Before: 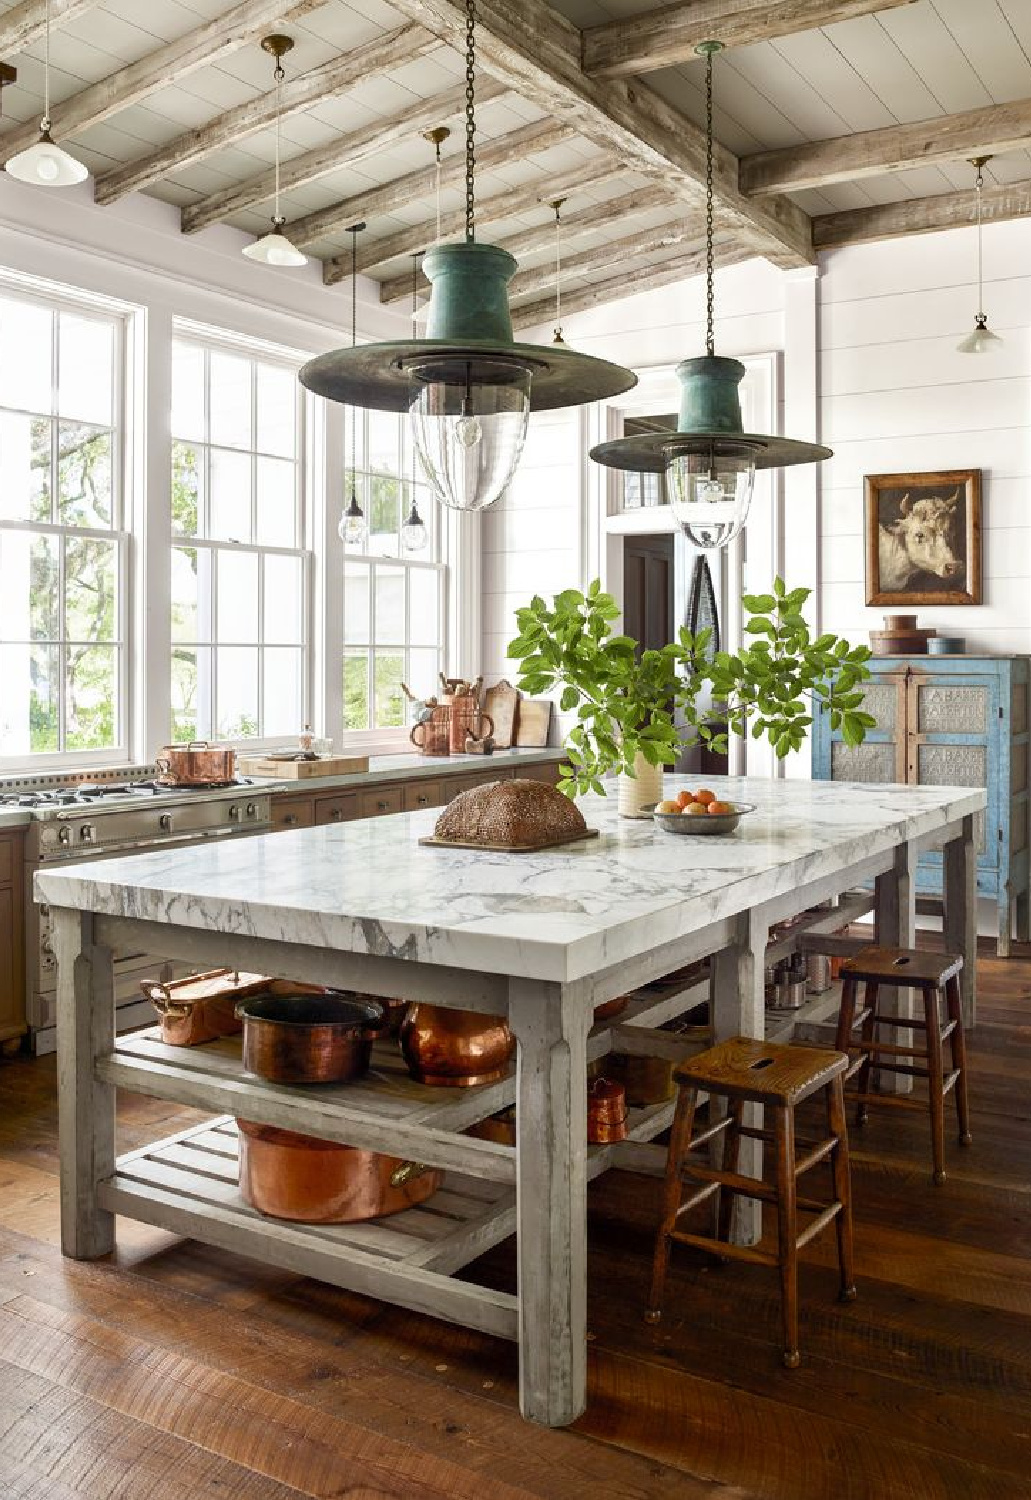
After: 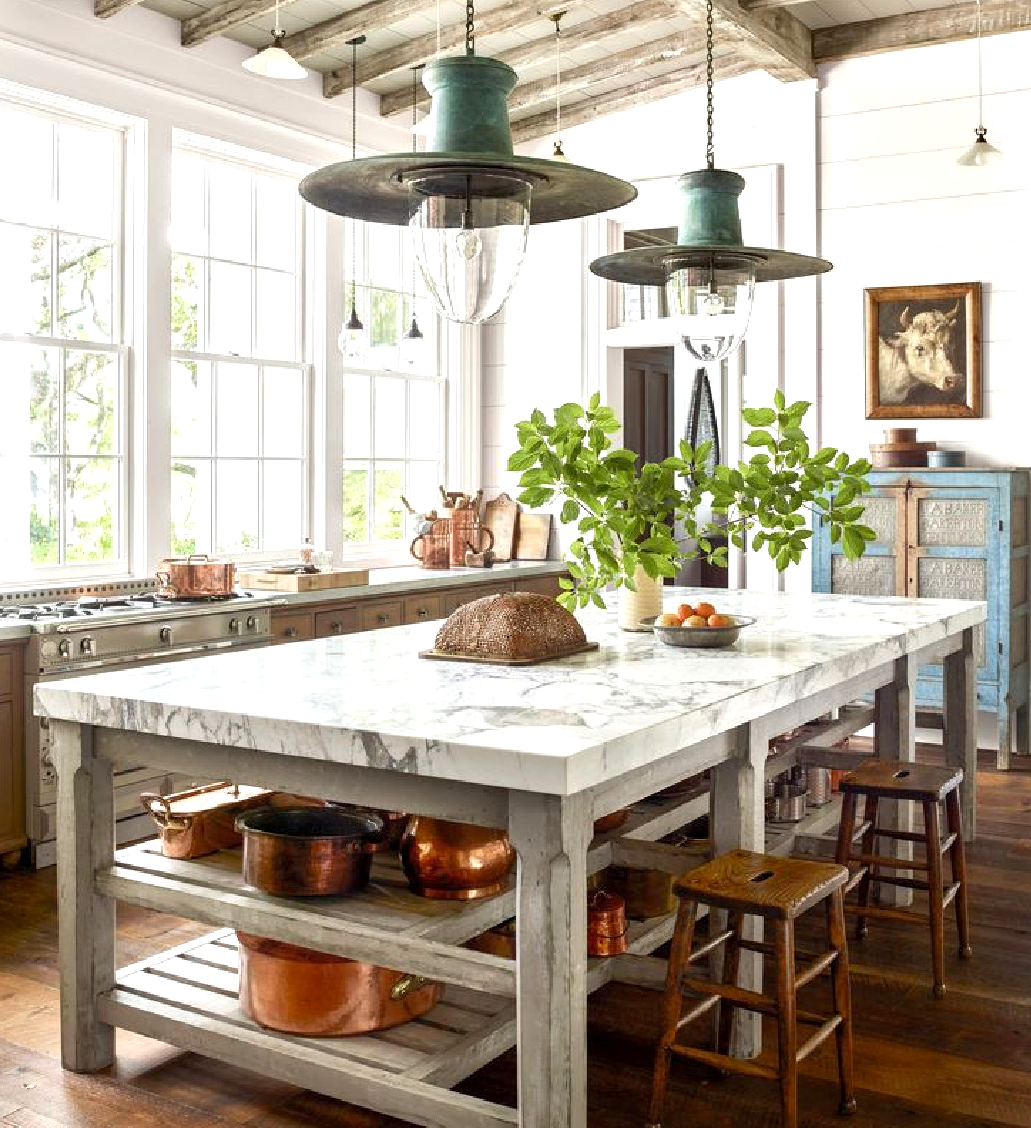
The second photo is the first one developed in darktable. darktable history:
exposure: black level correction 0.001, exposure 0.499 EV, compensate highlight preservation false
crop and rotate: top 12.505%, bottom 12.292%
